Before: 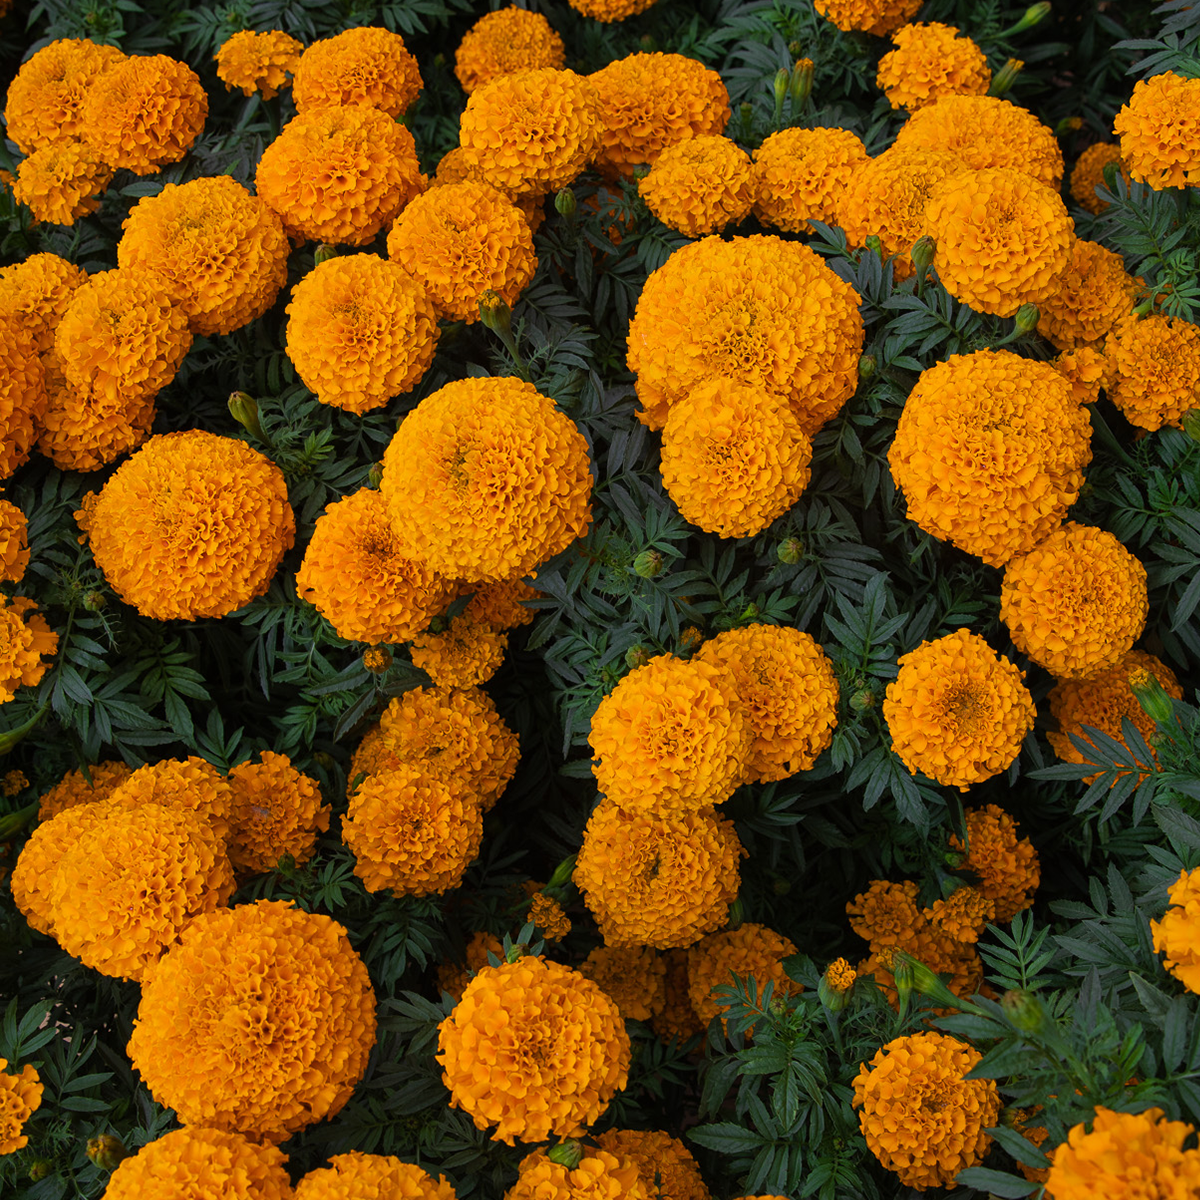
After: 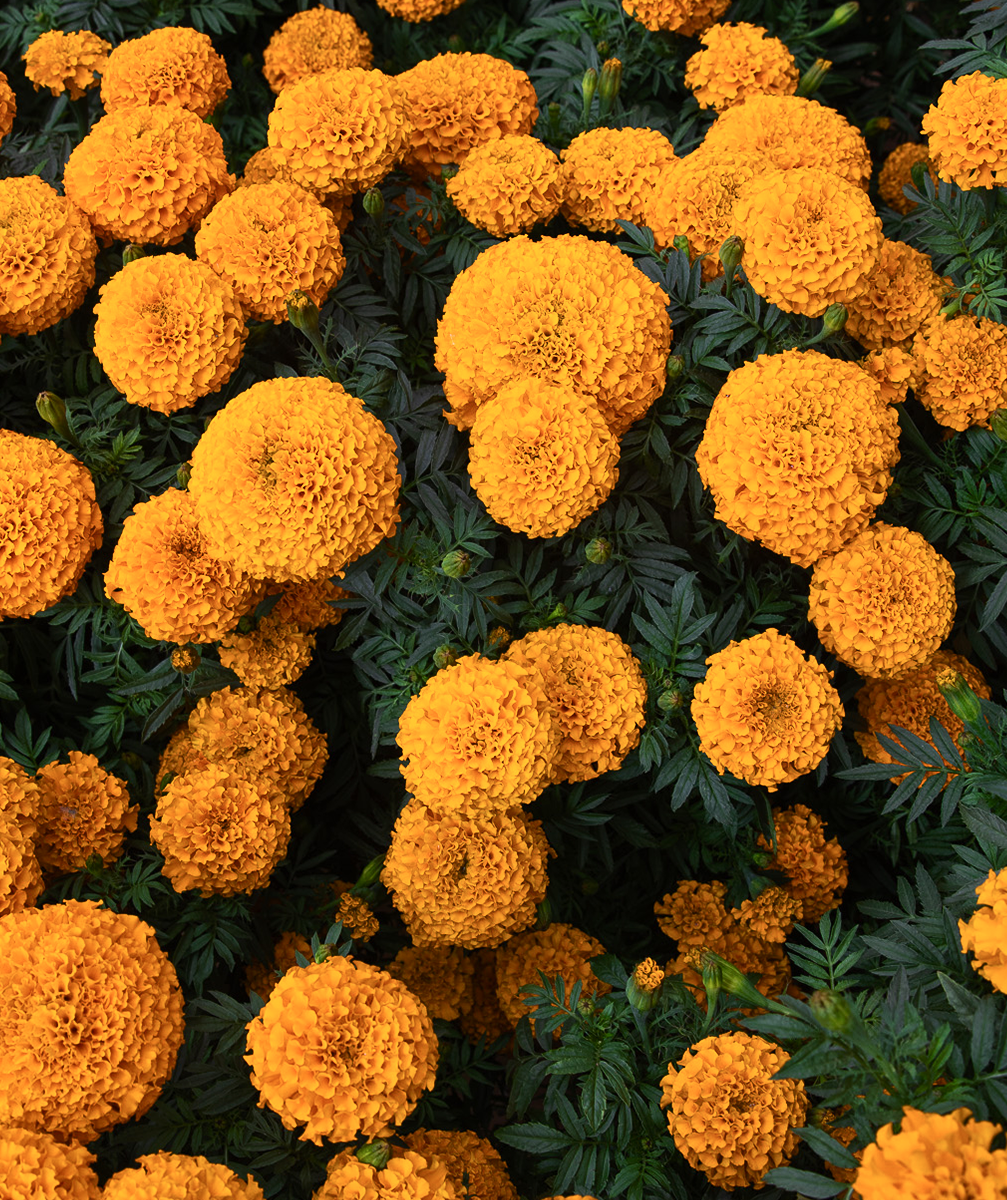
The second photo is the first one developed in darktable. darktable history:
crop: left 16.006%
shadows and highlights: radius 336.87, shadows 28.42, soften with gaussian
contrast brightness saturation: contrast 0.238, brightness 0.089
